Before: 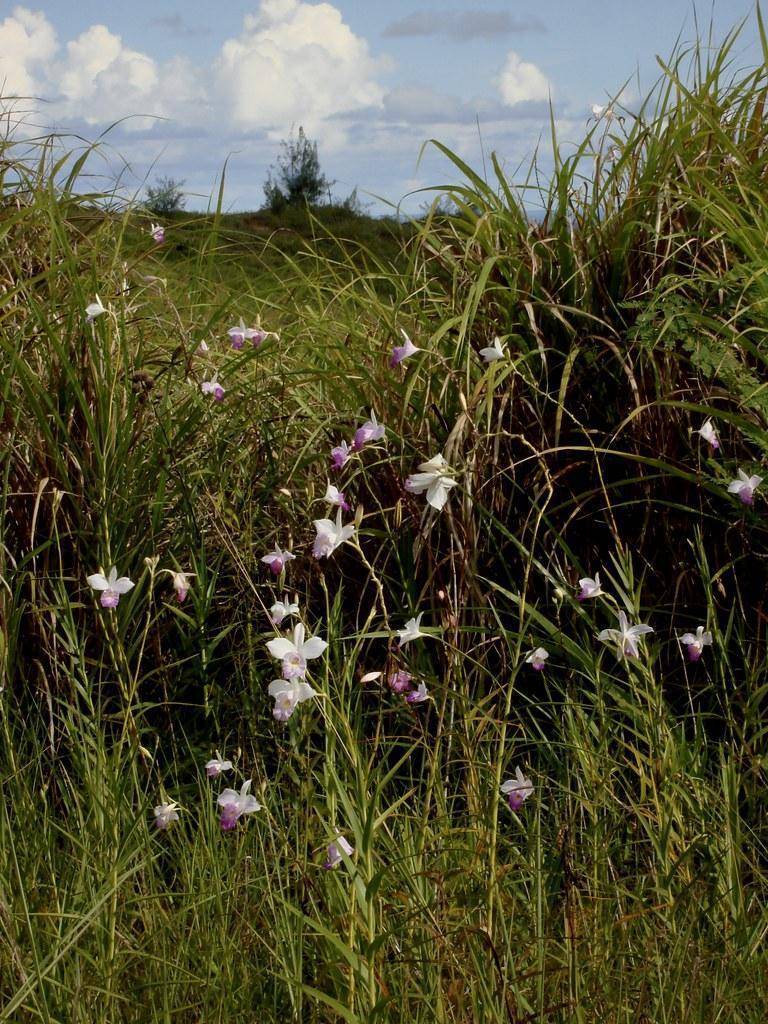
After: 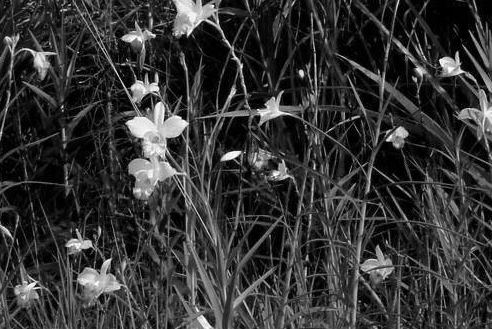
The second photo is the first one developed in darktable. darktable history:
shadows and highlights: shadows -13.33, white point adjustment 4.06, highlights 28.11
crop: left 18.233%, top 50.92%, right 17.663%, bottom 16.933%
color zones: curves: ch0 [(0, 0.613) (0.01, 0.613) (0.245, 0.448) (0.498, 0.529) (0.642, 0.665) (0.879, 0.777) (0.99, 0.613)]; ch1 [(0, 0) (0.143, 0) (0.286, 0) (0.429, 0) (0.571, 0) (0.714, 0) (0.857, 0)]
